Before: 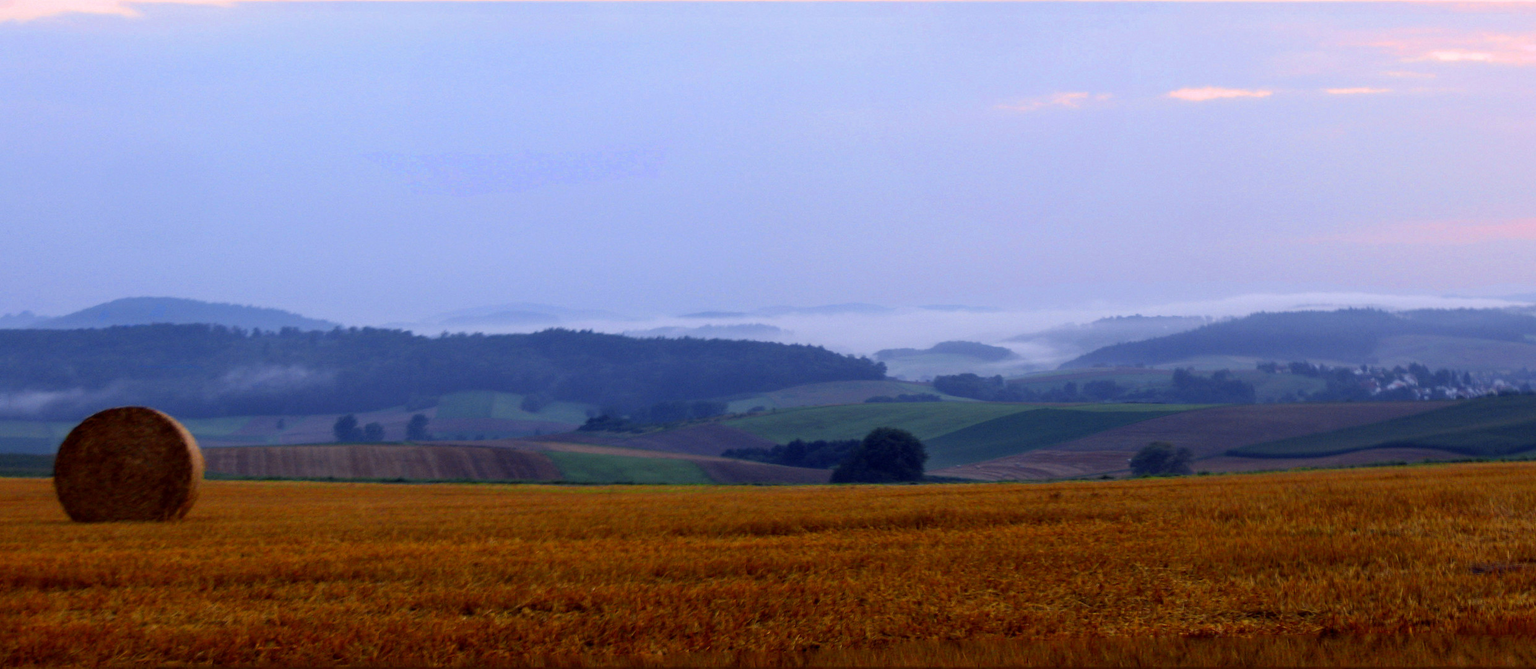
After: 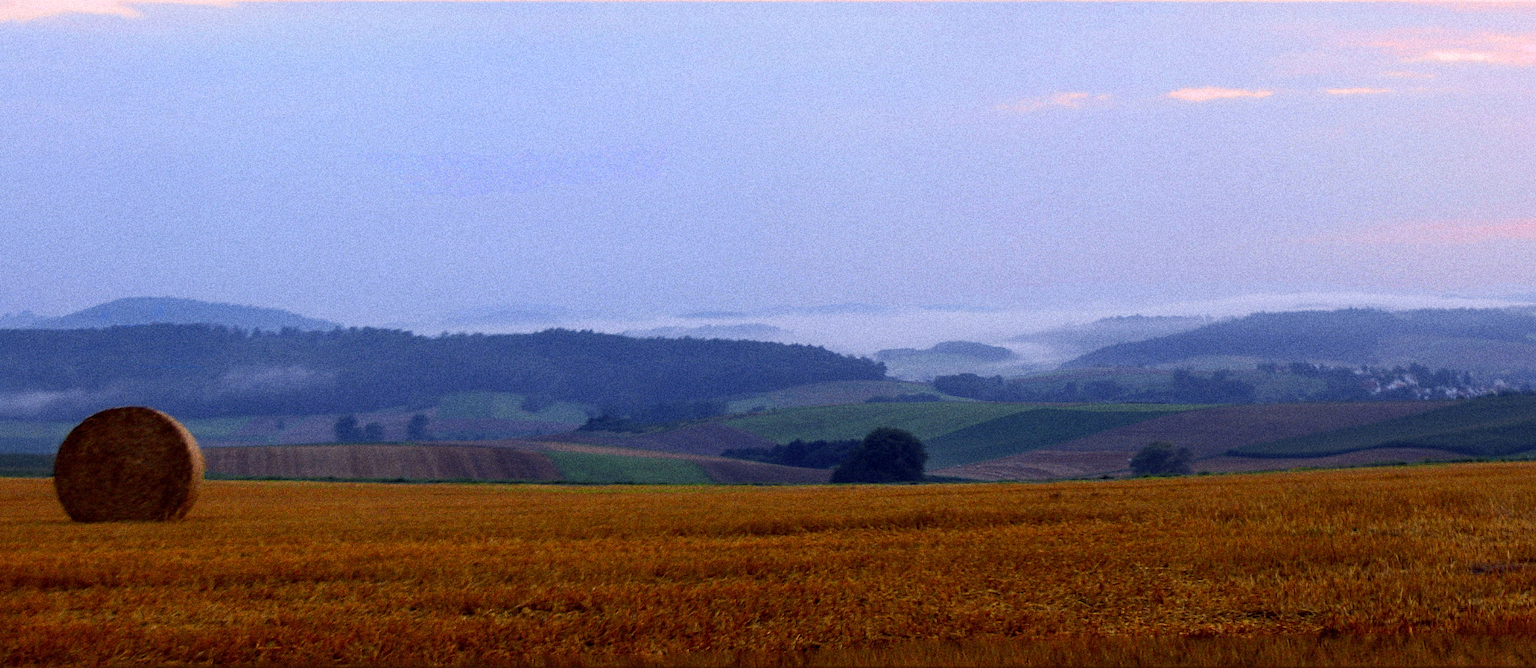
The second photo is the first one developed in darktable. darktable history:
sharpen: on, module defaults
grain: coarseness 14.49 ISO, strength 48.04%, mid-tones bias 35%
